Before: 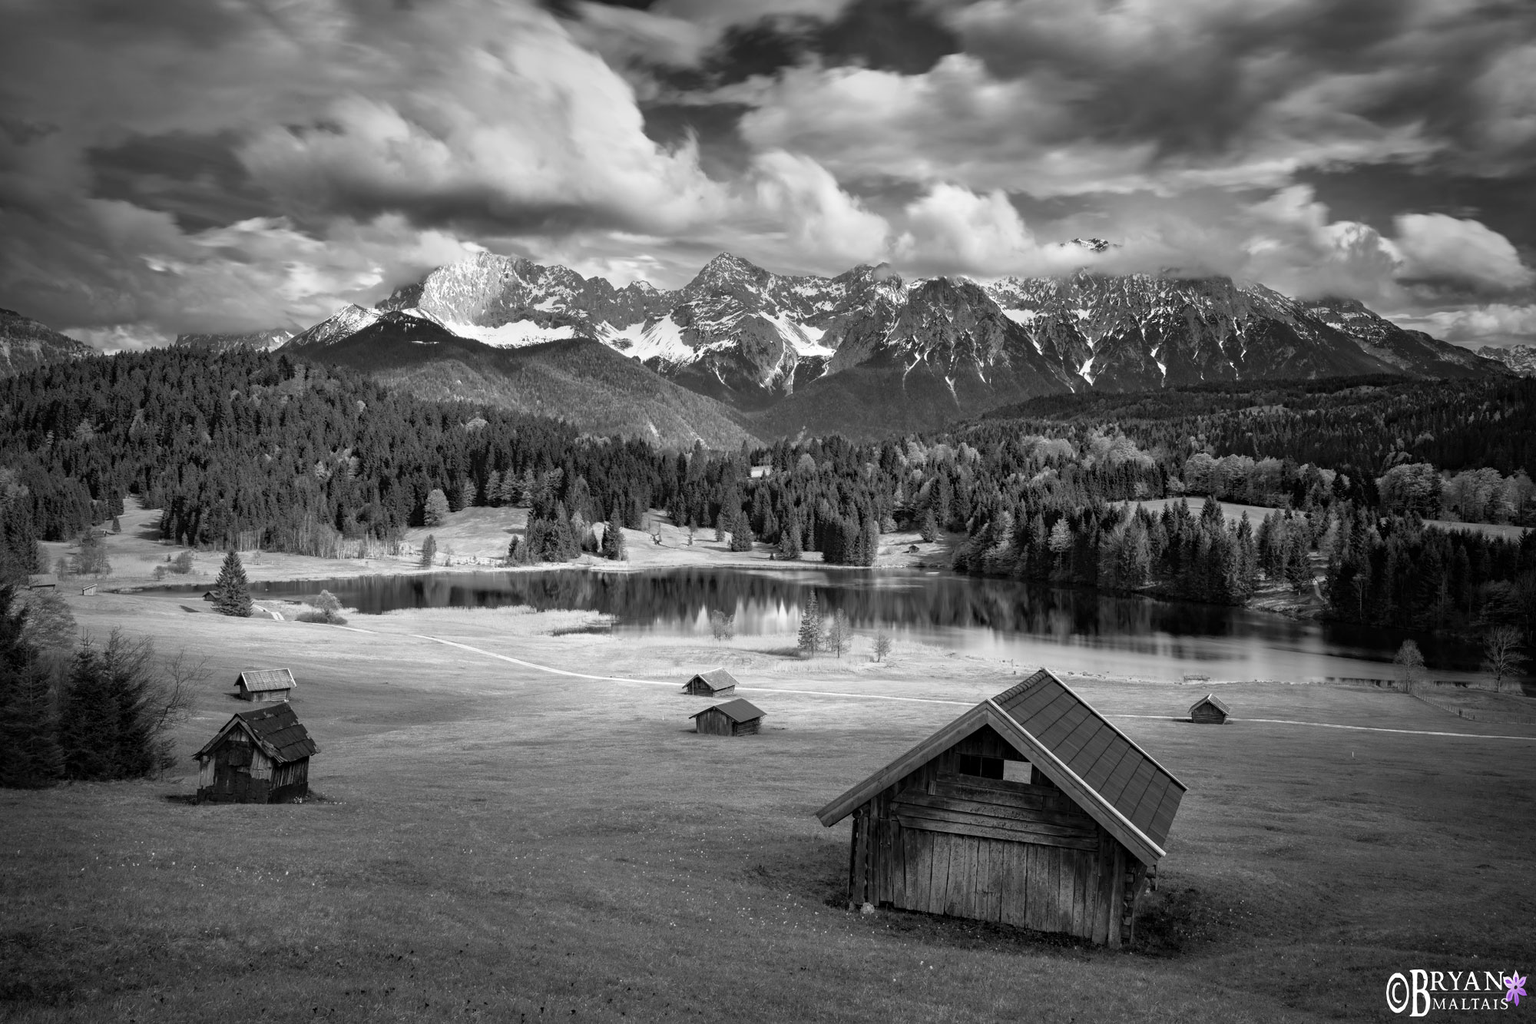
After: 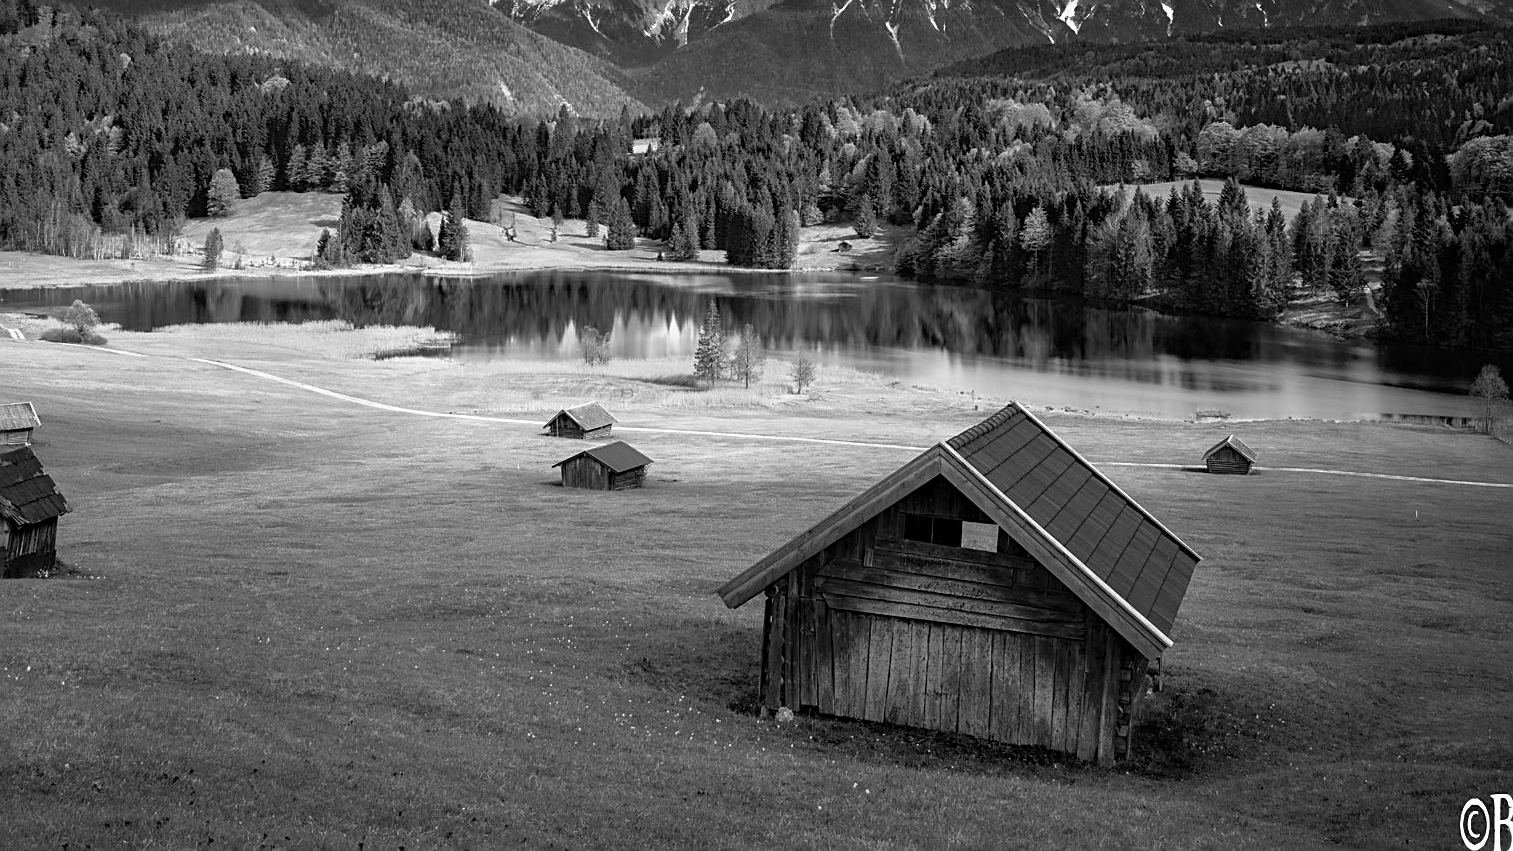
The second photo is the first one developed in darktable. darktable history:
crop and rotate: left 17.299%, top 35.115%, right 7.015%, bottom 1.024%
sharpen: on, module defaults
